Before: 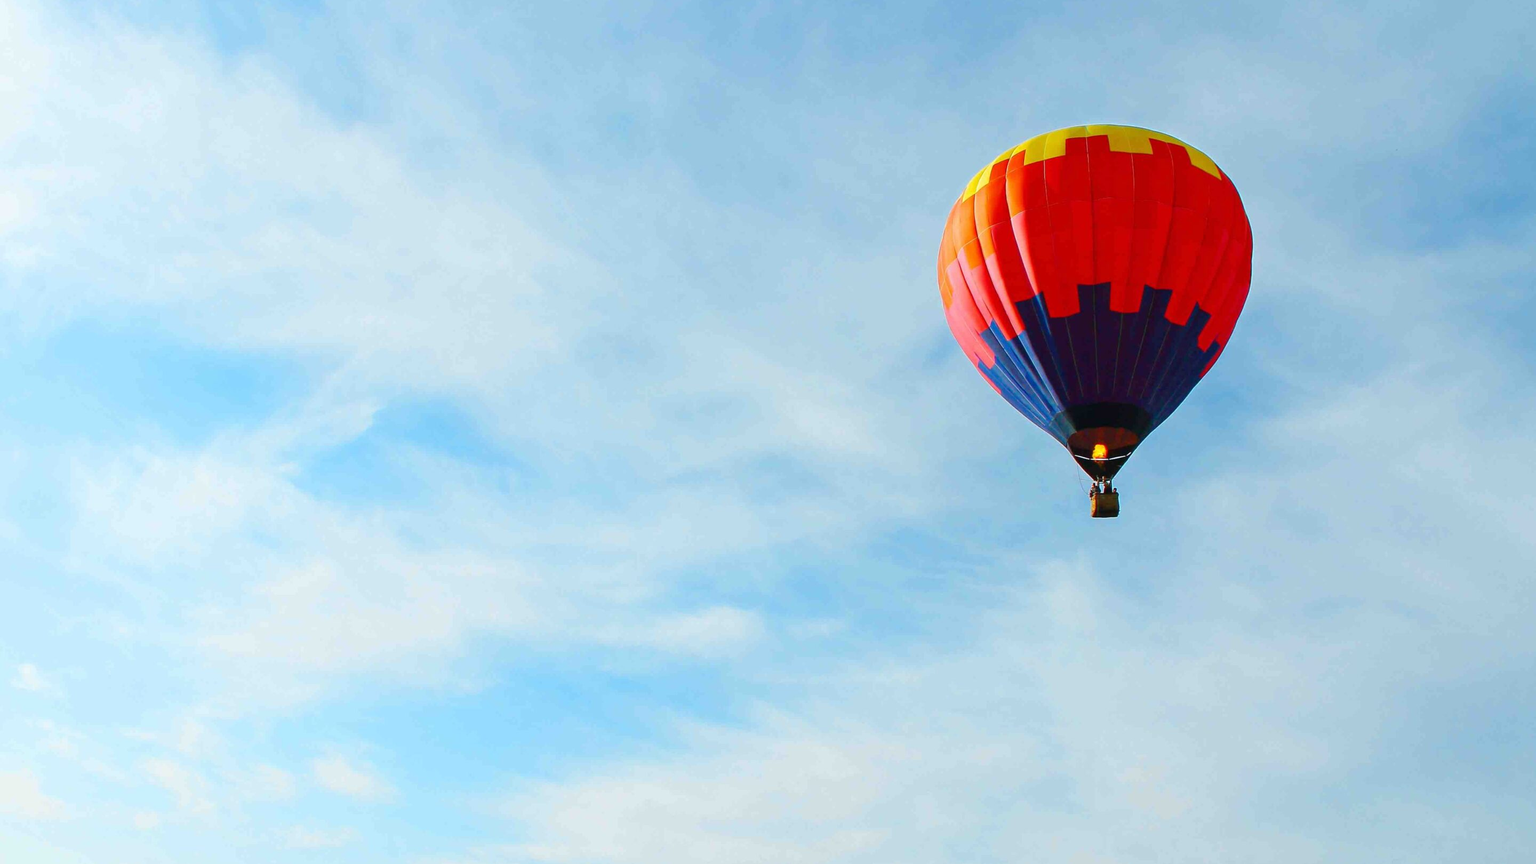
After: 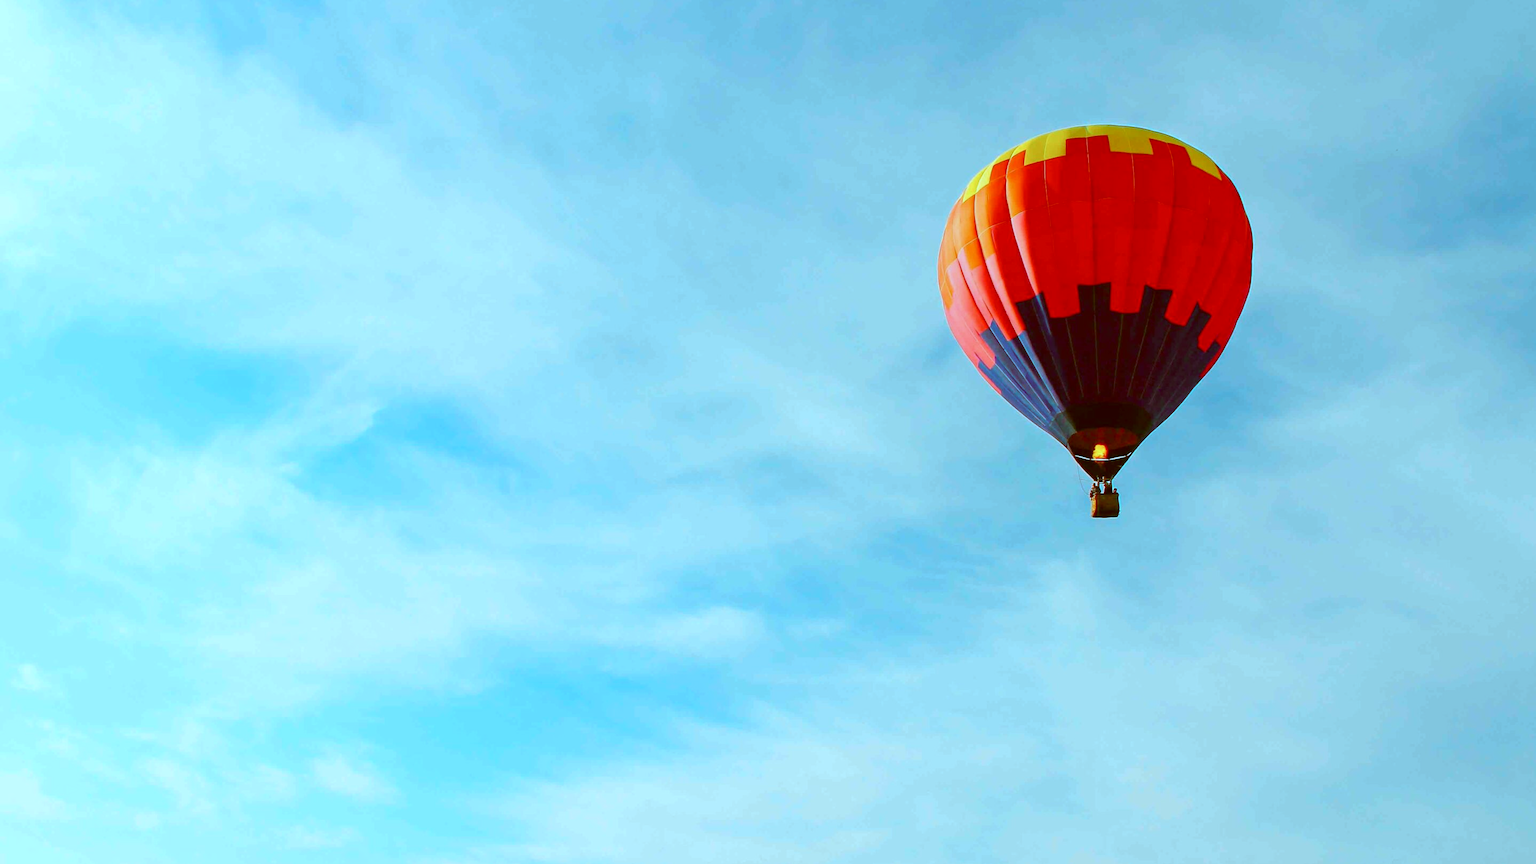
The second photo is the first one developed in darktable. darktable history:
color correction: highlights a* -14.02, highlights b* -16.04, shadows a* 10.52, shadows b* 29.69
